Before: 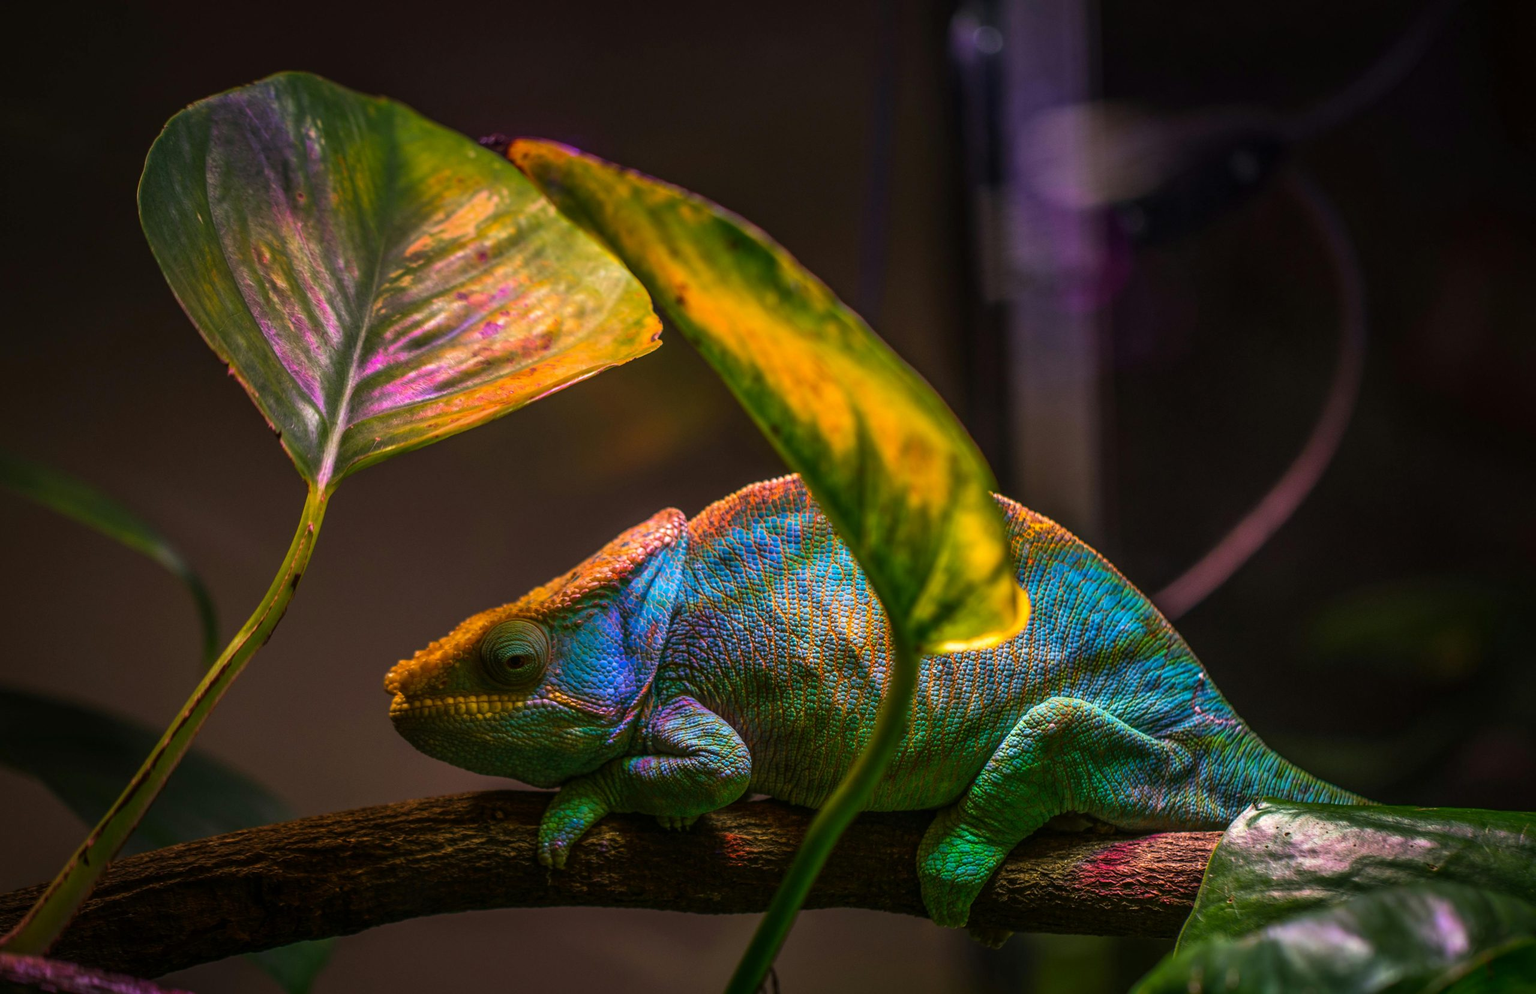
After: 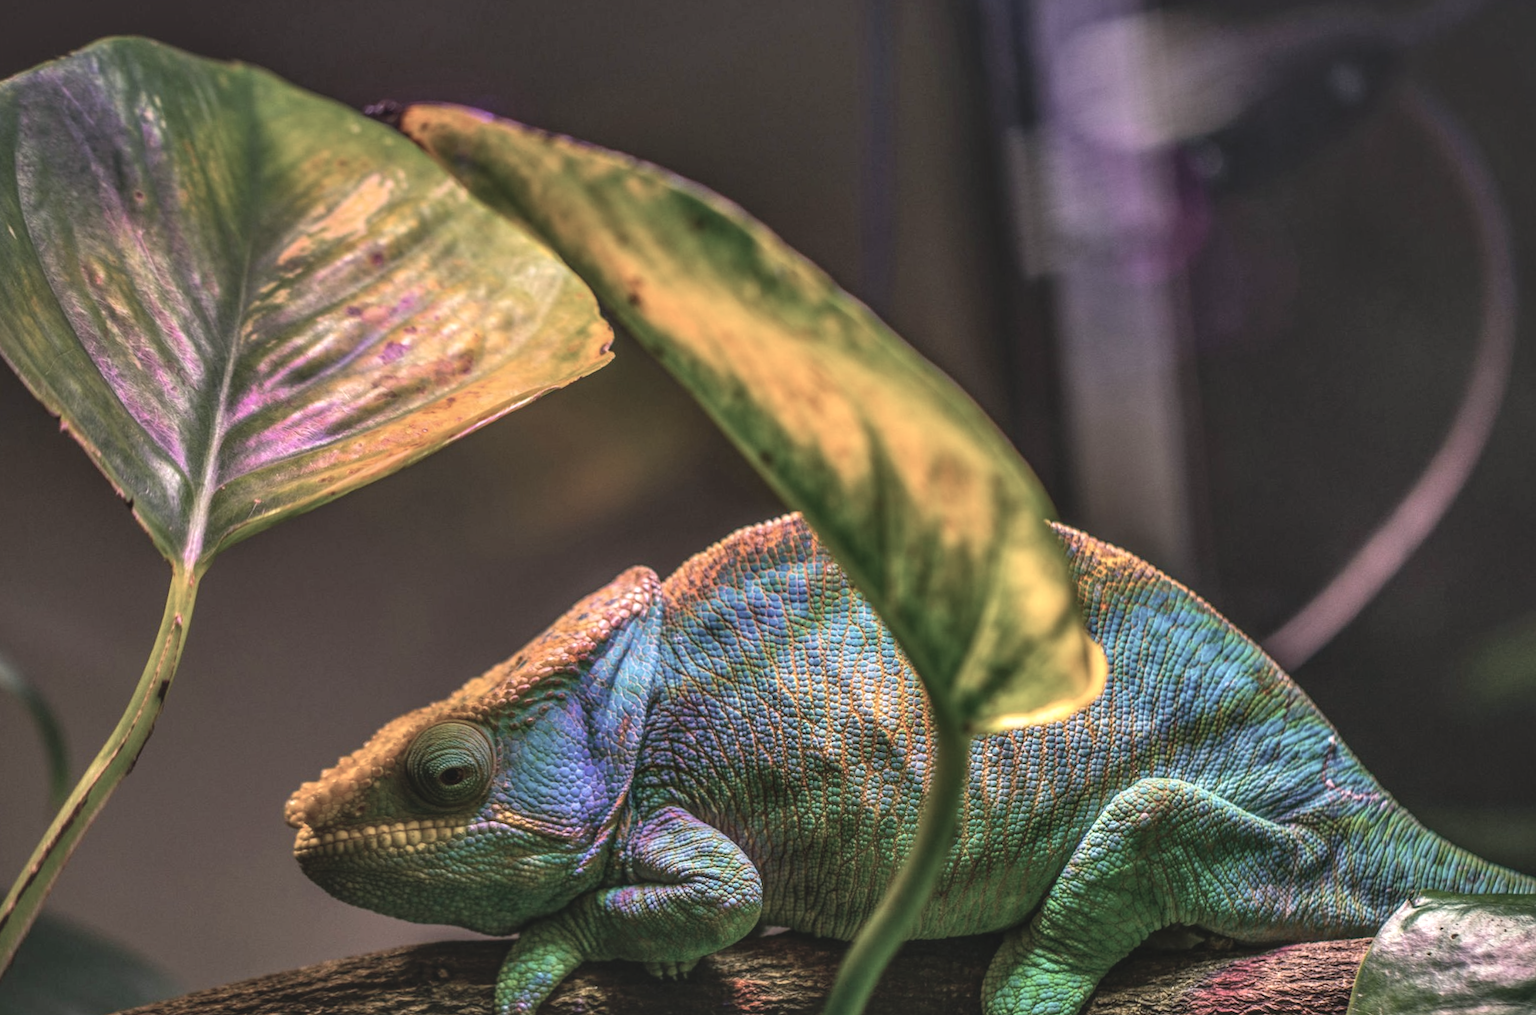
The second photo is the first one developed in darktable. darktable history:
rotate and perspective: rotation -3.52°, crop left 0.036, crop right 0.964, crop top 0.081, crop bottom 0.919
local contrast: detail 154%
exposure: exposure 0.2 EV, compensate highlight preservation false
crop: left 9.929%, top 3.475%, right 9.188%, bottom 9.529%
color balance rgb: shadows lift › chroma 1.41%, shadows lift › hue 260°, power › chroma 0.5%, power › hue 260°, highlights gain › chroma 1%, highlights gain › hue 27°, saturation formula JzAzBz (2021)
contrast brightness saturation: contrast -0.26, saturation -0.43
shadows and highlights: shadows color adjustment 97.66%, soften with gaussian
